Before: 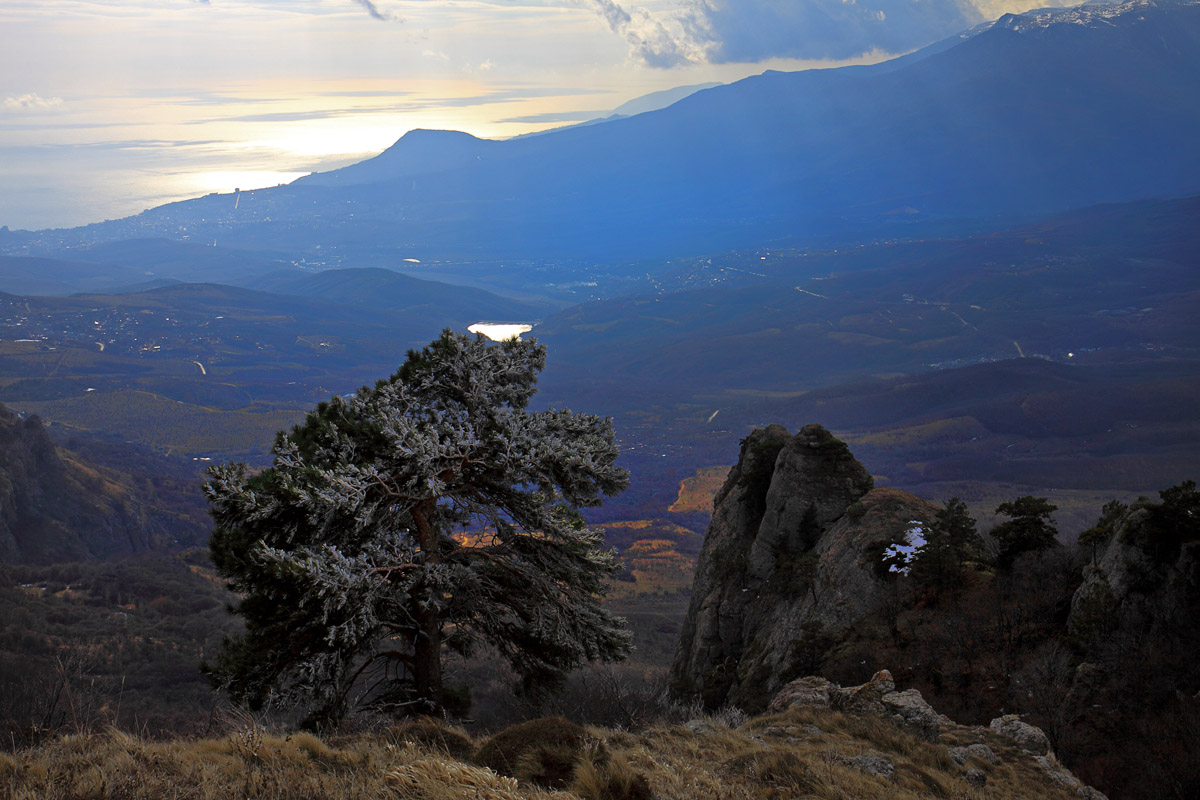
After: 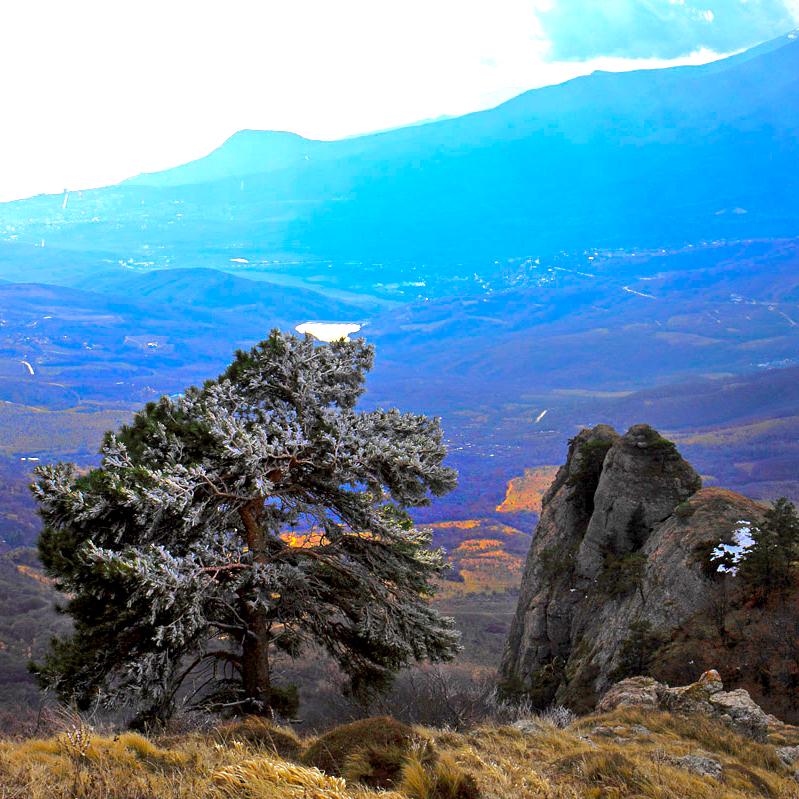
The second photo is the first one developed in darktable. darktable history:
crop and rotate: left 14.385%, right 18.948%
color balance rgb: linear chroma grading › global chroma 15%, perceptual saturation grading › global saturation 30%
exposure: black level correction 0.001, exposure 1.735 EV, compensate highlight preservation false
